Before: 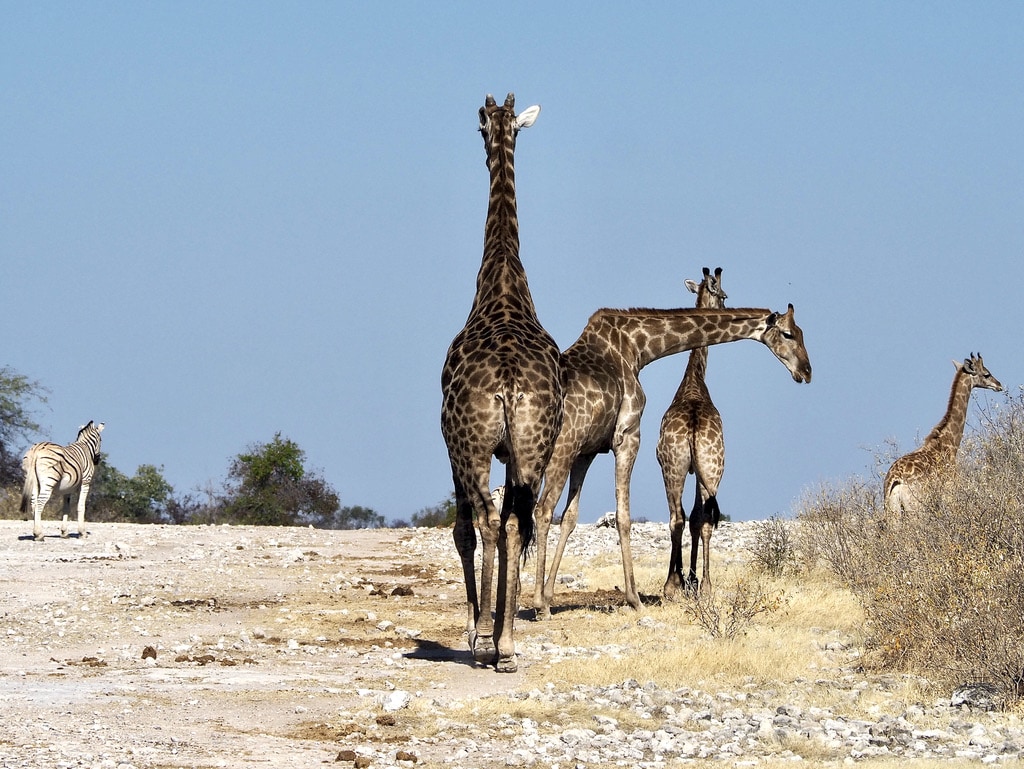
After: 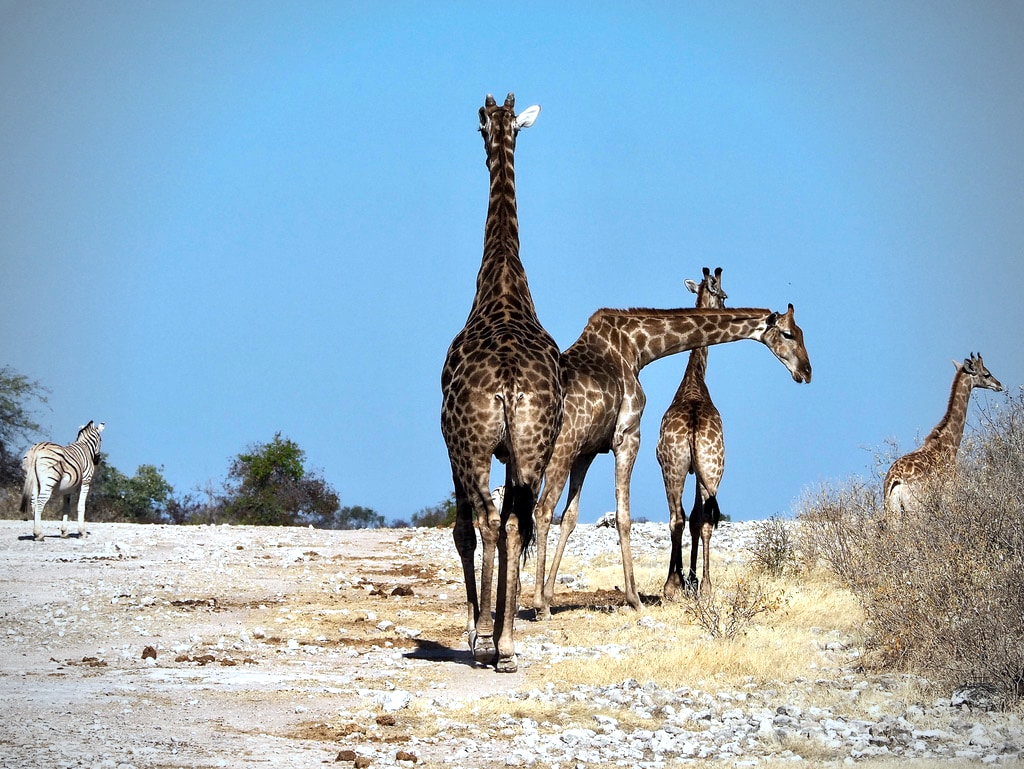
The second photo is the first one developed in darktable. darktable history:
color balance: contrast 10%
color correction: highlights a* -4.18, highlights b* -10.81
vignetting: fall-off start 71.74%
